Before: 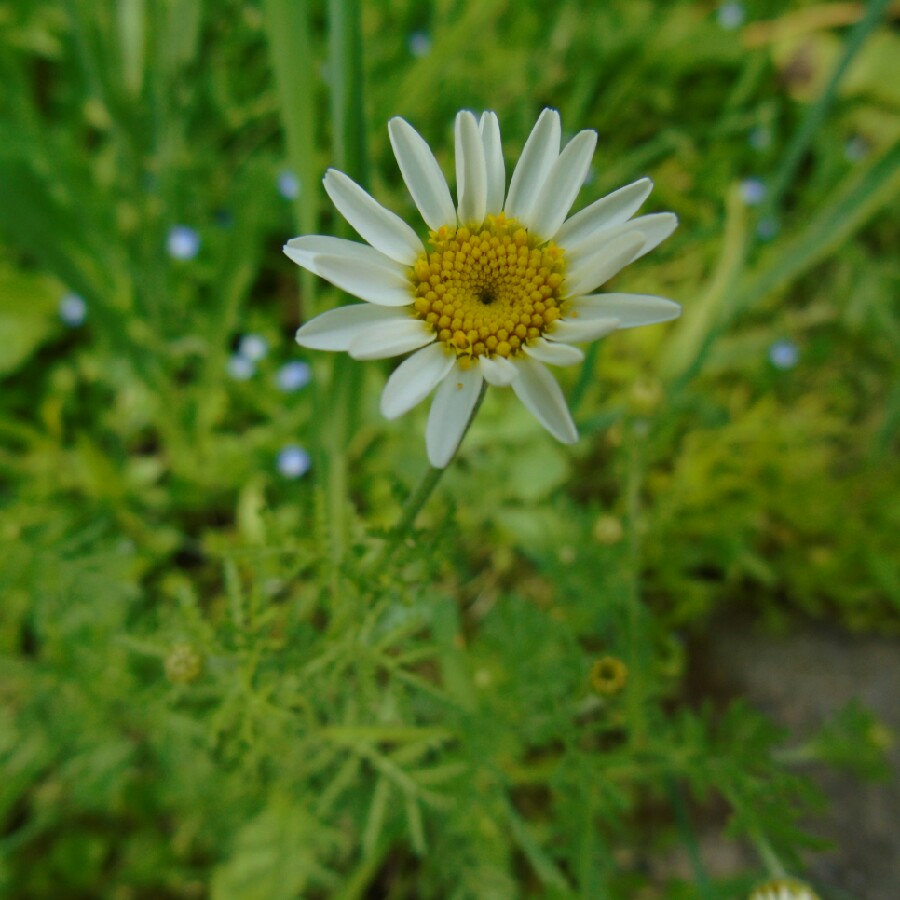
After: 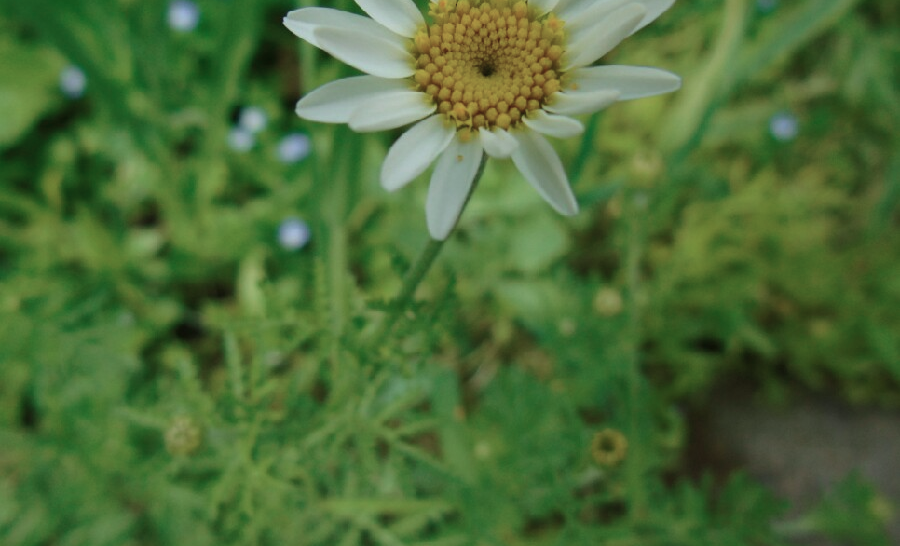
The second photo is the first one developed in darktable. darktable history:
crop and rotate: top 25.357%, bottom 13.942%
color contrast: blue-yellow contrast 0.7
